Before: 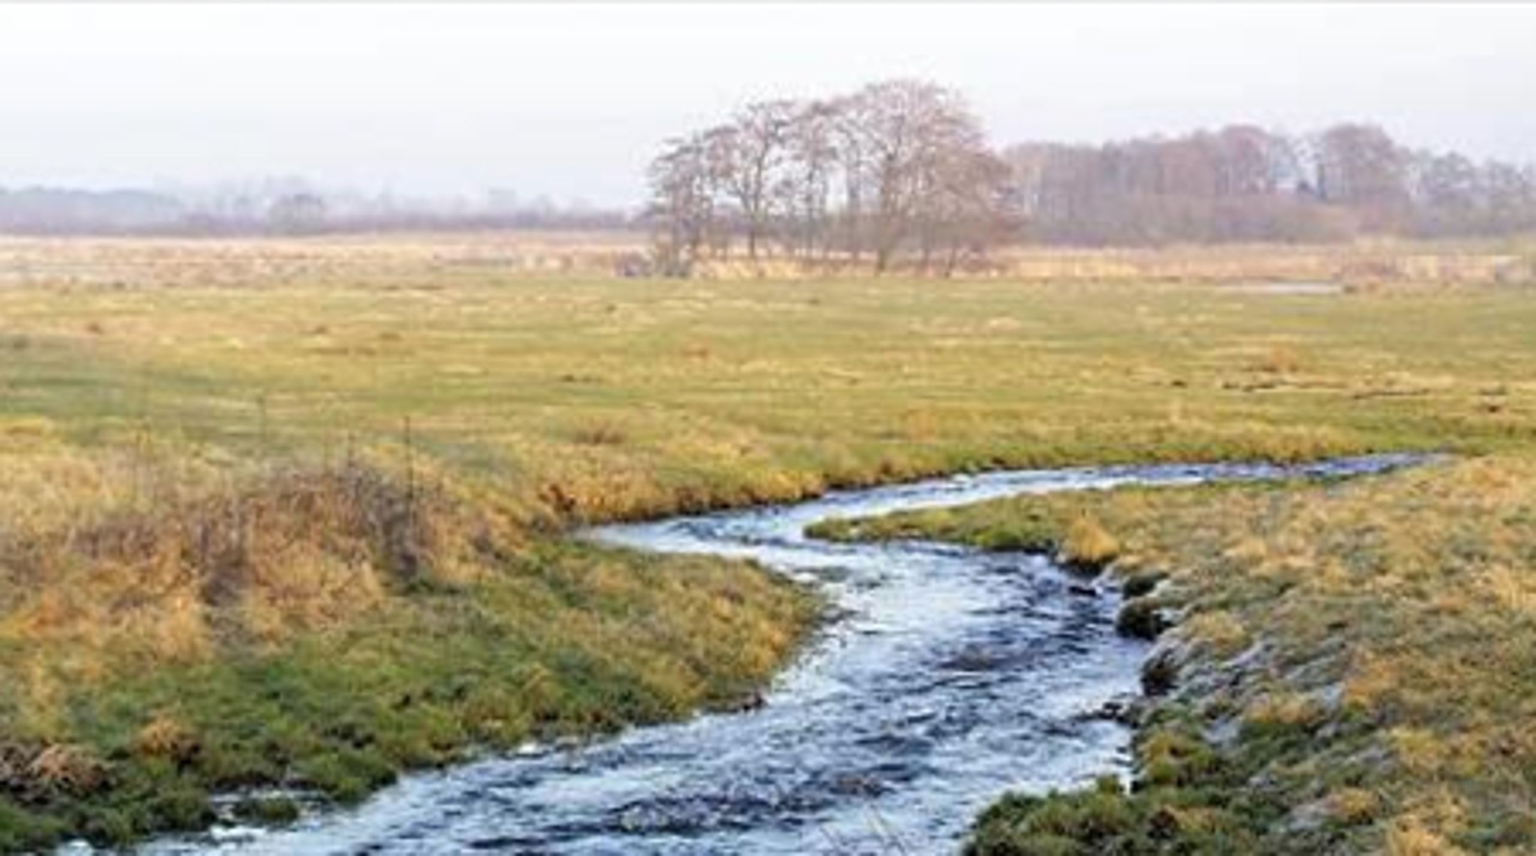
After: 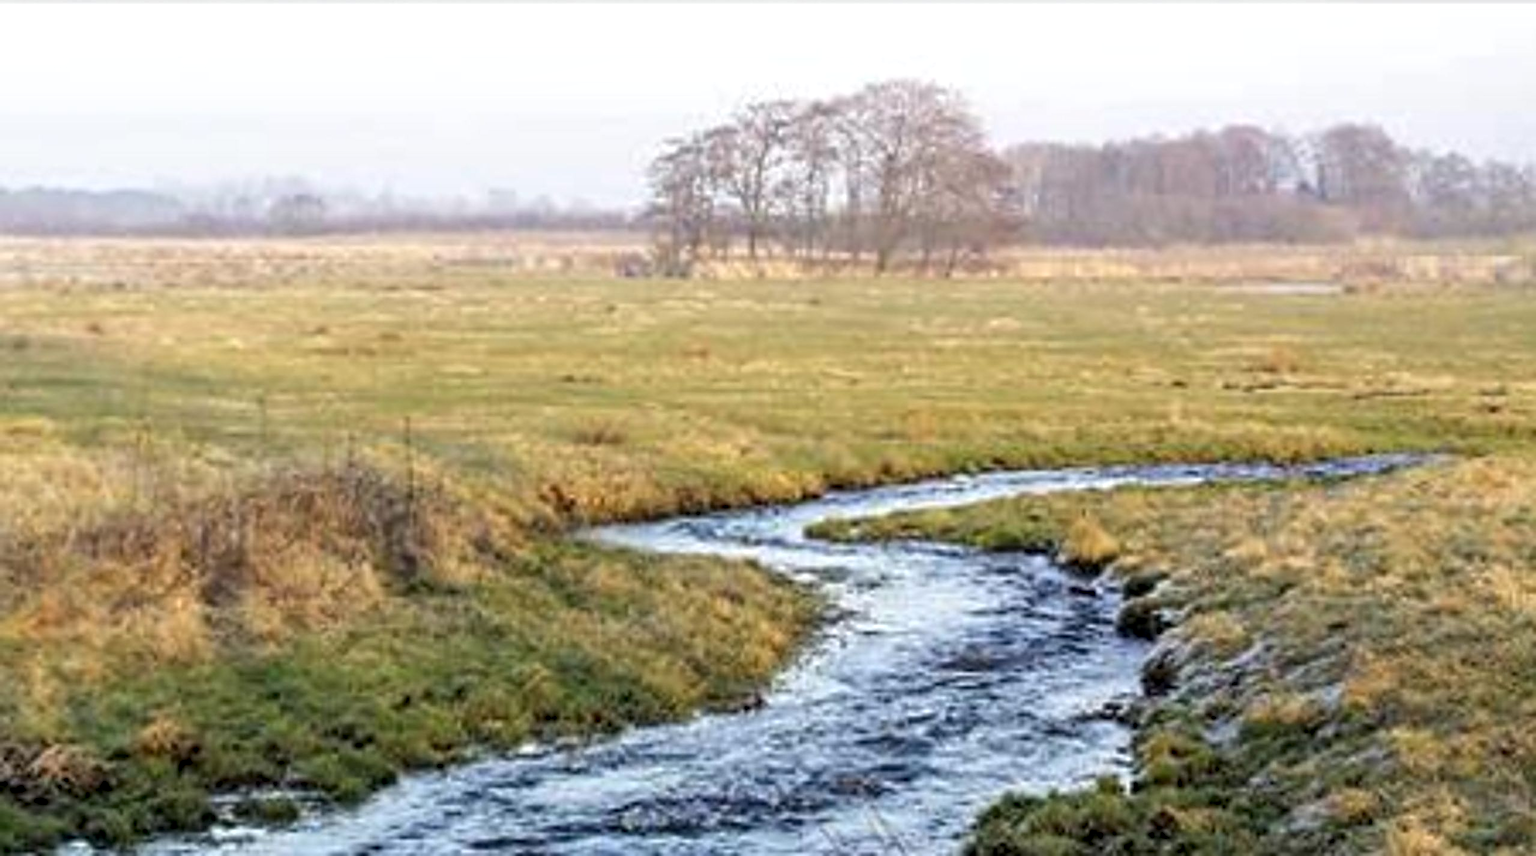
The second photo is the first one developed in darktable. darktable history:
local contrast: on, module defaults
sharpen: radius 1.967
